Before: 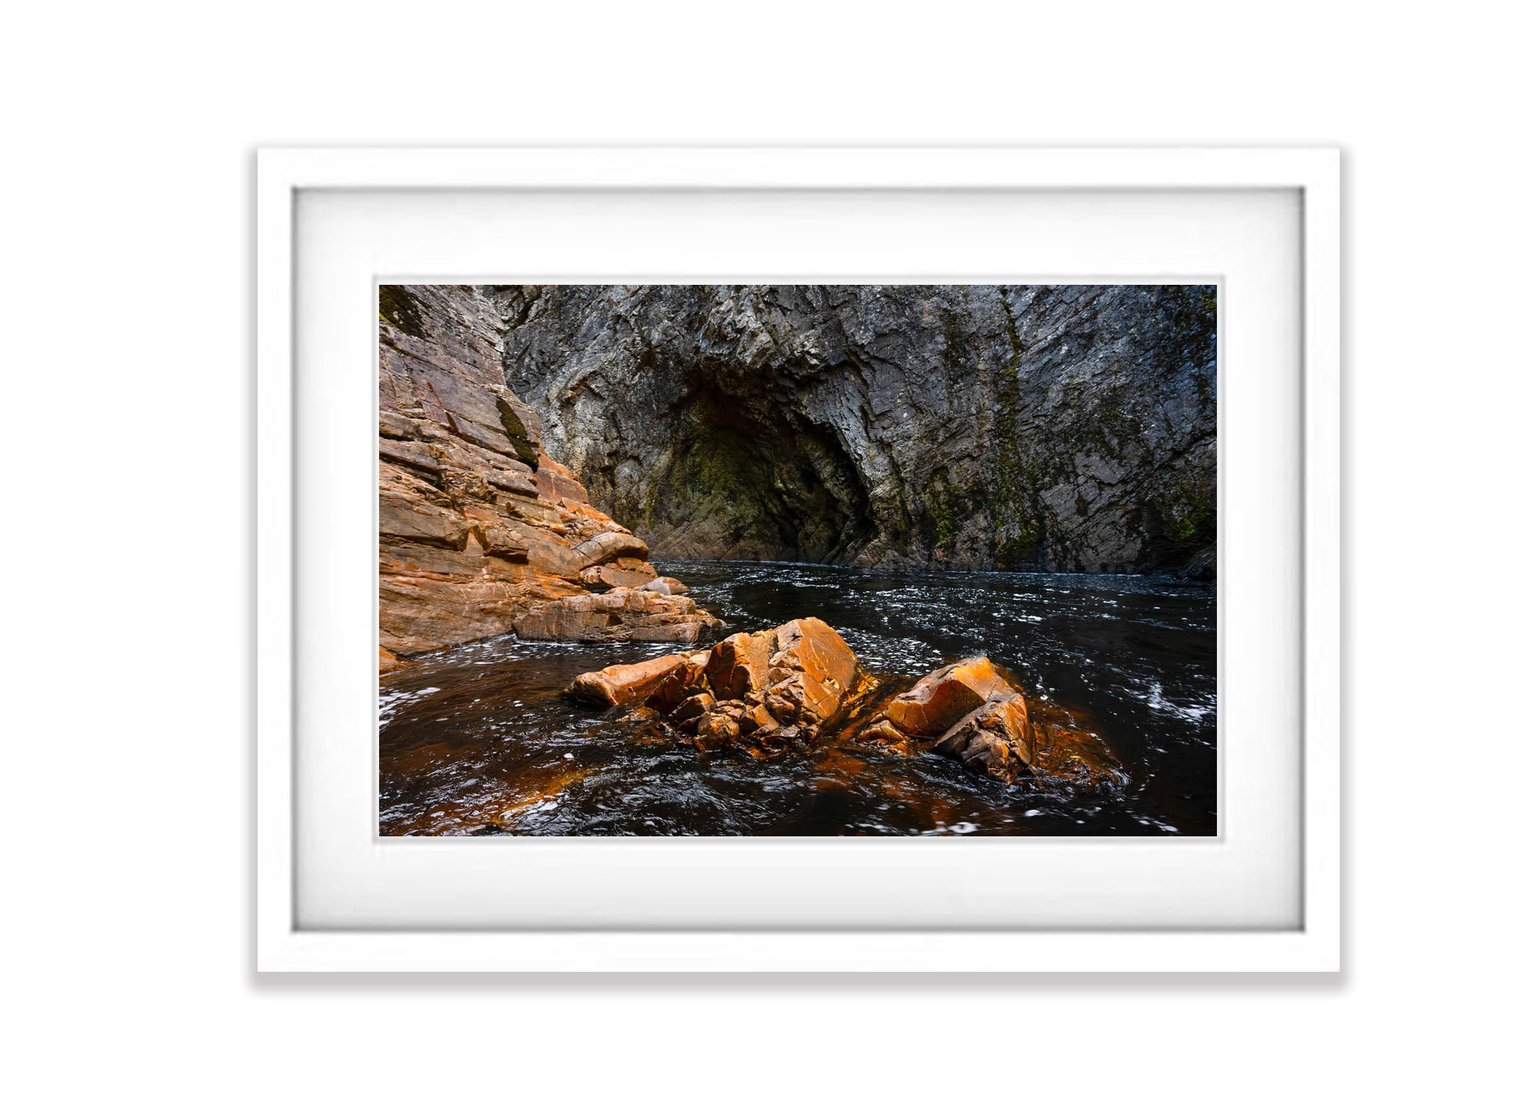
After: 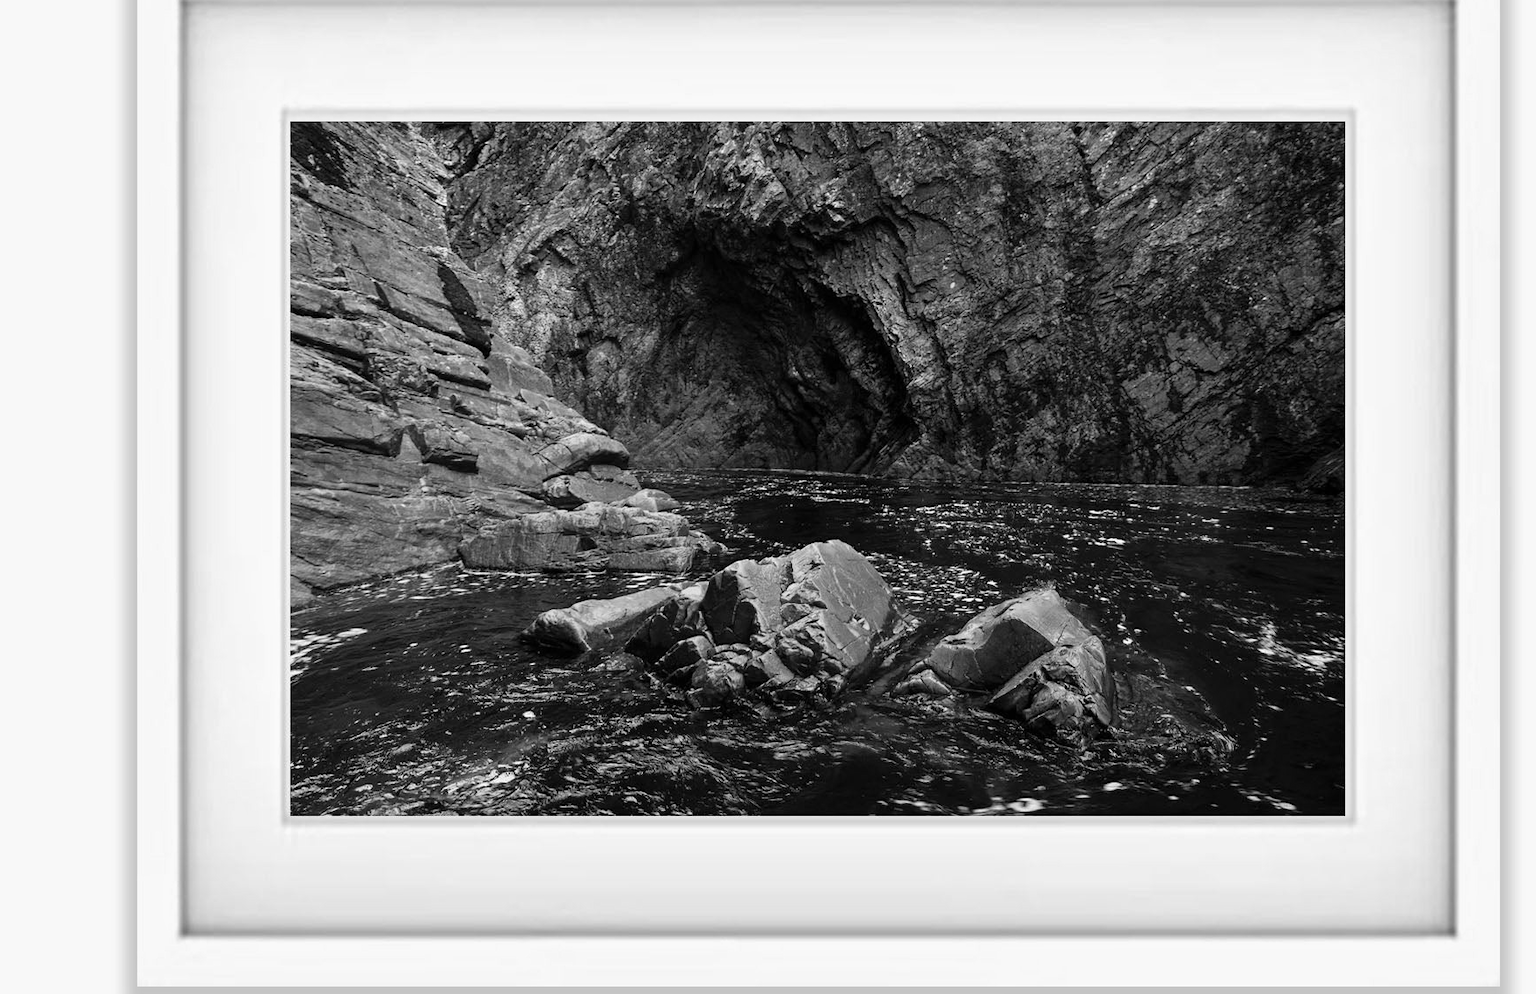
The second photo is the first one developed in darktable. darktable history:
monochrome: on, module defaults
white balance: red 0.766, blue 1.537
crop: left 9.712%, top 16.928%, right 10.845%, bottom 12.332%
